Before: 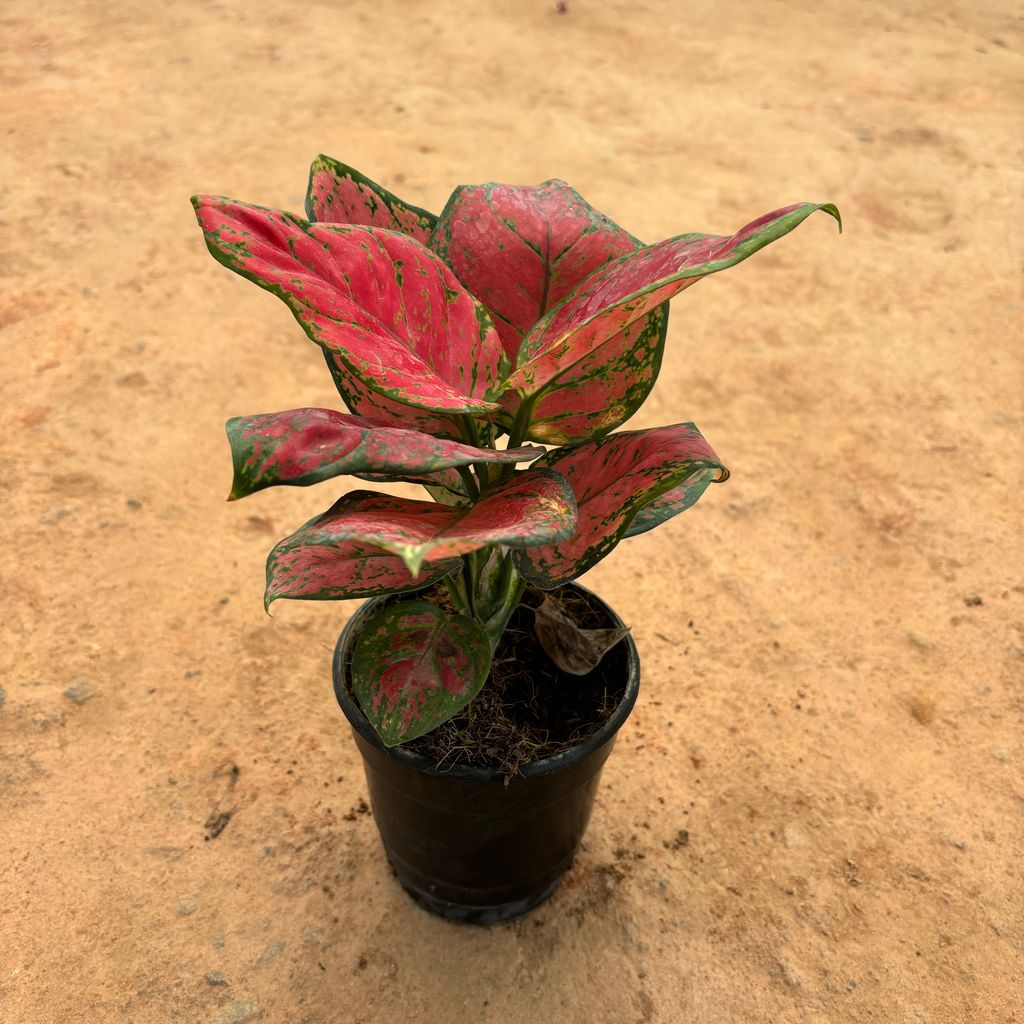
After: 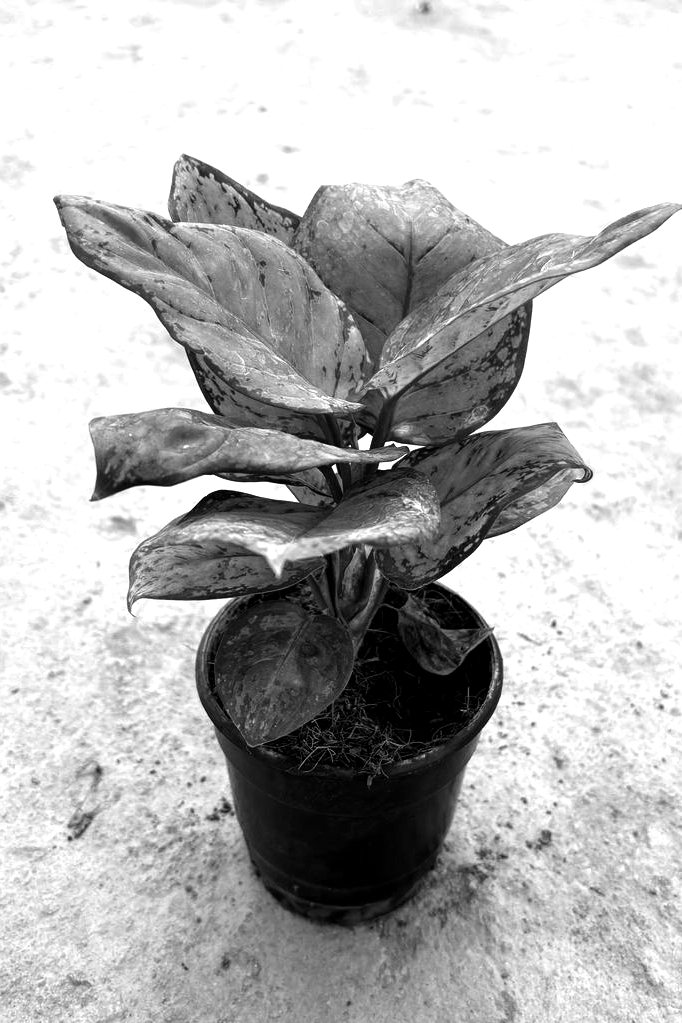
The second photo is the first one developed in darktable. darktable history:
crop and rotate: left 13.409%, right 19.924%
levels: levels [0.012, 0.367, 0.697]
color calibration: output gray [0.18, 0.41, 0.41, 0], gray › normalize channels true, illuminant same as pipeline (D50), adaptation XYZ, x 0.346, y 0.359, gamut compression 0
